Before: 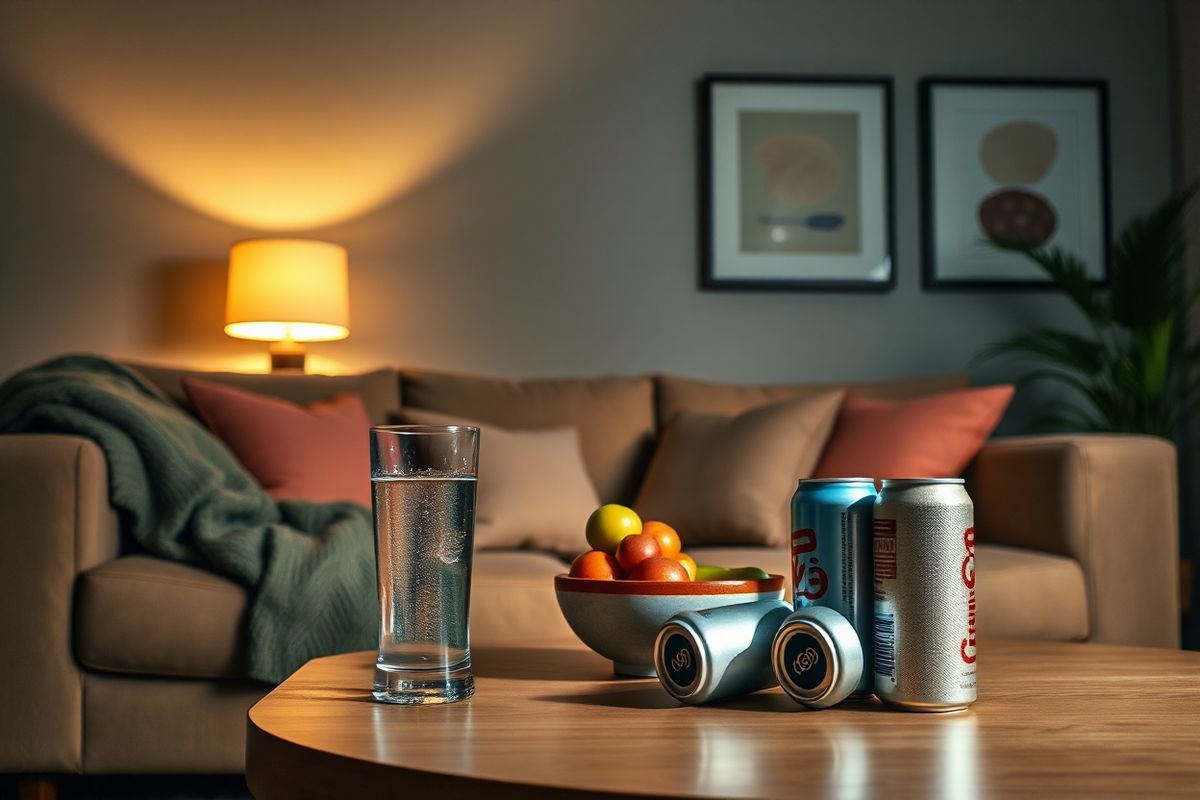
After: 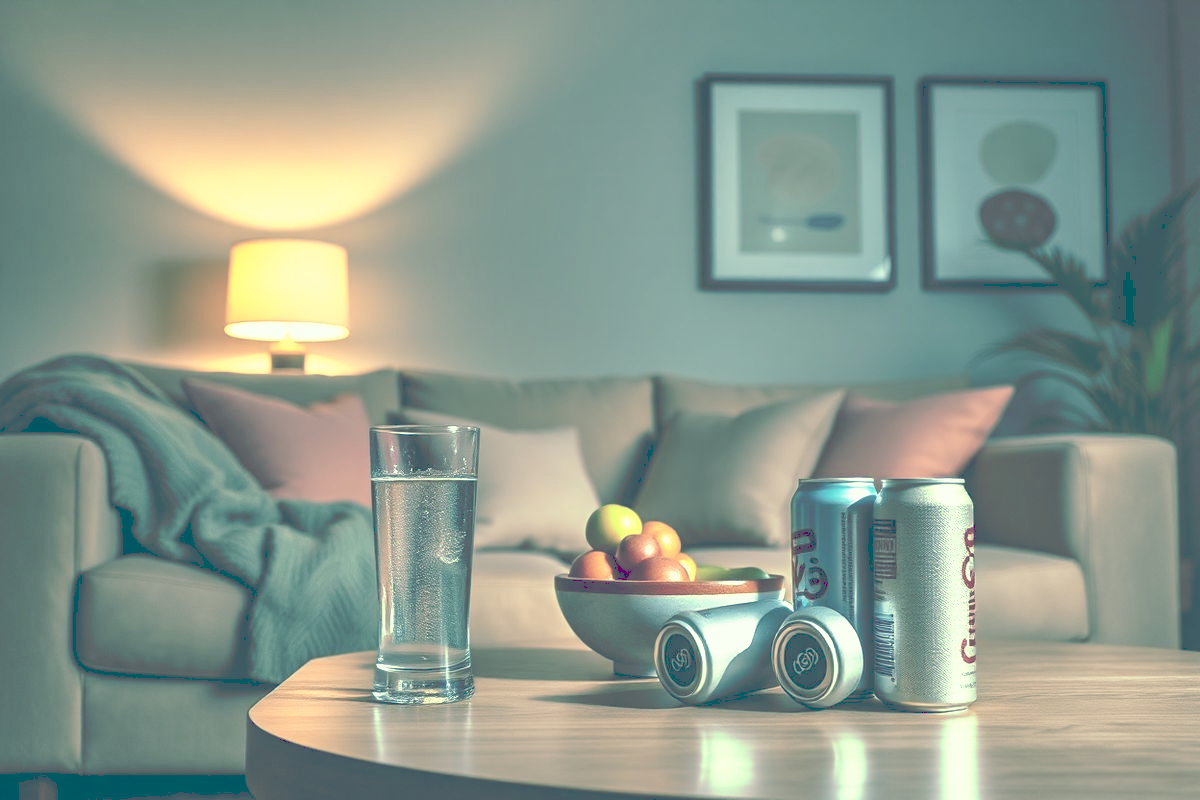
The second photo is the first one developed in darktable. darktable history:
tone curve: curves: ch0 [(0, 0) (0.003, 0.326) (0.011, 0.332) (0.025, 0.352) (0.044, 0.378) (0.069, 0.4) (0.1, 0.416) (0.136, 0.432) (0.177, 0.468) (0.224, 0.509) (0.277, 0.554) (0.335, 0.6) (0.399, 0.642) (0.468, 0.693) (0.543, 0.753) (0.623, 0.818) (0.709, 0.897) (0.801, 0.974) (0.898, 0.991) (1, 1)], preserve colors none
color look up table: target L [95.97, 82.31, 94.92, 76.68, 94.97, 71.65, 71.6, 60.13, 63.27, 50.9, 49.59, 46.4, 35.18, 19.85, 200.32, 94.76, 82.63, 96.26, 67.1, 70.78, 68.32, 64.2, 55.09, 58.04, 51.8, 45.84, 49.73, 17.96, 26.06, 83.65, 72.44, 73.75, 61.56, 59.75, 49.24, 39.91, 28.81, 39.8, 23.17, 34.43, 13.75, 20.06, 17.01, 0.698, 73.84, 81.13, 68.33, 54.19, 26.33], target a [-43.63, -11.96, -55.67, -32.83, -54.13, -59.03, -21.7, -69.83, -29.54, -53.53, -14.67, -28.41, -46.03, -30.54, 0, -59.84, -10.93, -43.88, 20.22, 15.27, 8.794, -1.63, 38.49, 11.32, 28.3, 50.54, 26.61, 34.78, -3.878, -1.281, 16.06, -14.61, 37.92, 18.89, -29.34, 72.47, 58.73, -0.287, 45.63, -15.59, 30.81, 12.77, -0.098, 2.942, -46.68, -17.69, -50.76, -21.92, -17.38], target b [33.82, 25.2, 64.51, 35.3, 38.33, 12.24, 63.18, 54.51, 19.75, 2.38, 4.553, 33.3, 25.64, 10.64, 0, 91.48, 29.76, 36.31, 12.33, 7.232, 48.88, 10, 46.4, 20.12, 29.29, 9.553, -0.942, 2.392, 10.98, 12.14, -3.34, -3.046, -20.16, -10.16, -36.23, -20.32, -59.18, -13.57, -44.35, -4.38, -22.46, -49.46, -31.01, -23.37, -1.538, 8.918, -9.687, -17.64, -21.49], num patches 49
